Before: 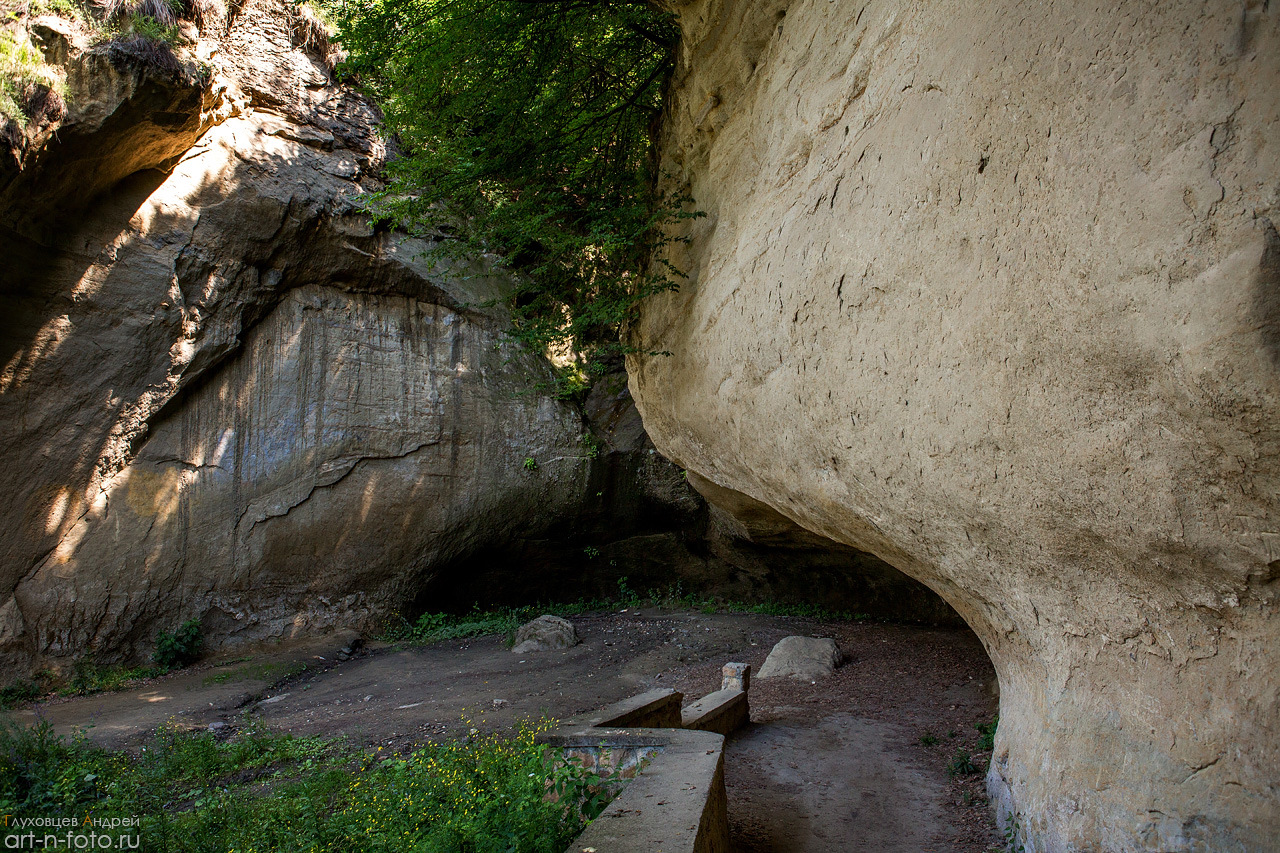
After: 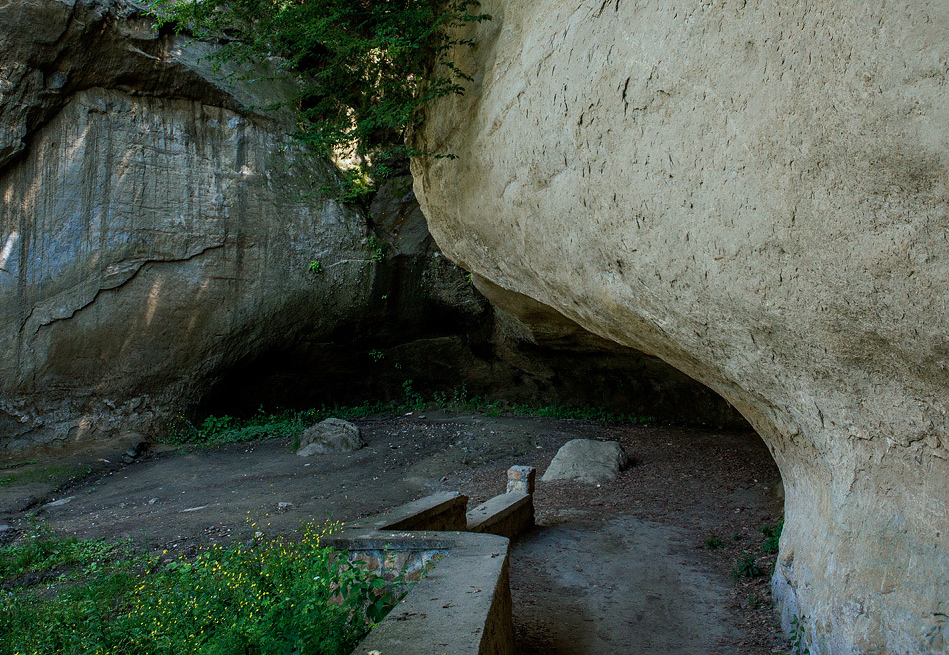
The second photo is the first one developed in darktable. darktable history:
crop: left 16.848%, top 23.119%, right 8.993%
color correction: highlights a* -10.19, highlights b* -10.06
color balance rgb: shadows lift › luminance -7.609%, shadows lift › chroma 2.12%, shadows lift › hue 164.05°, highlights gain › chroma 0.985%, highlights gain › hue 26.64°, perceptual saturation grading › global saturation 0.499%, global vibrance 6.298%
